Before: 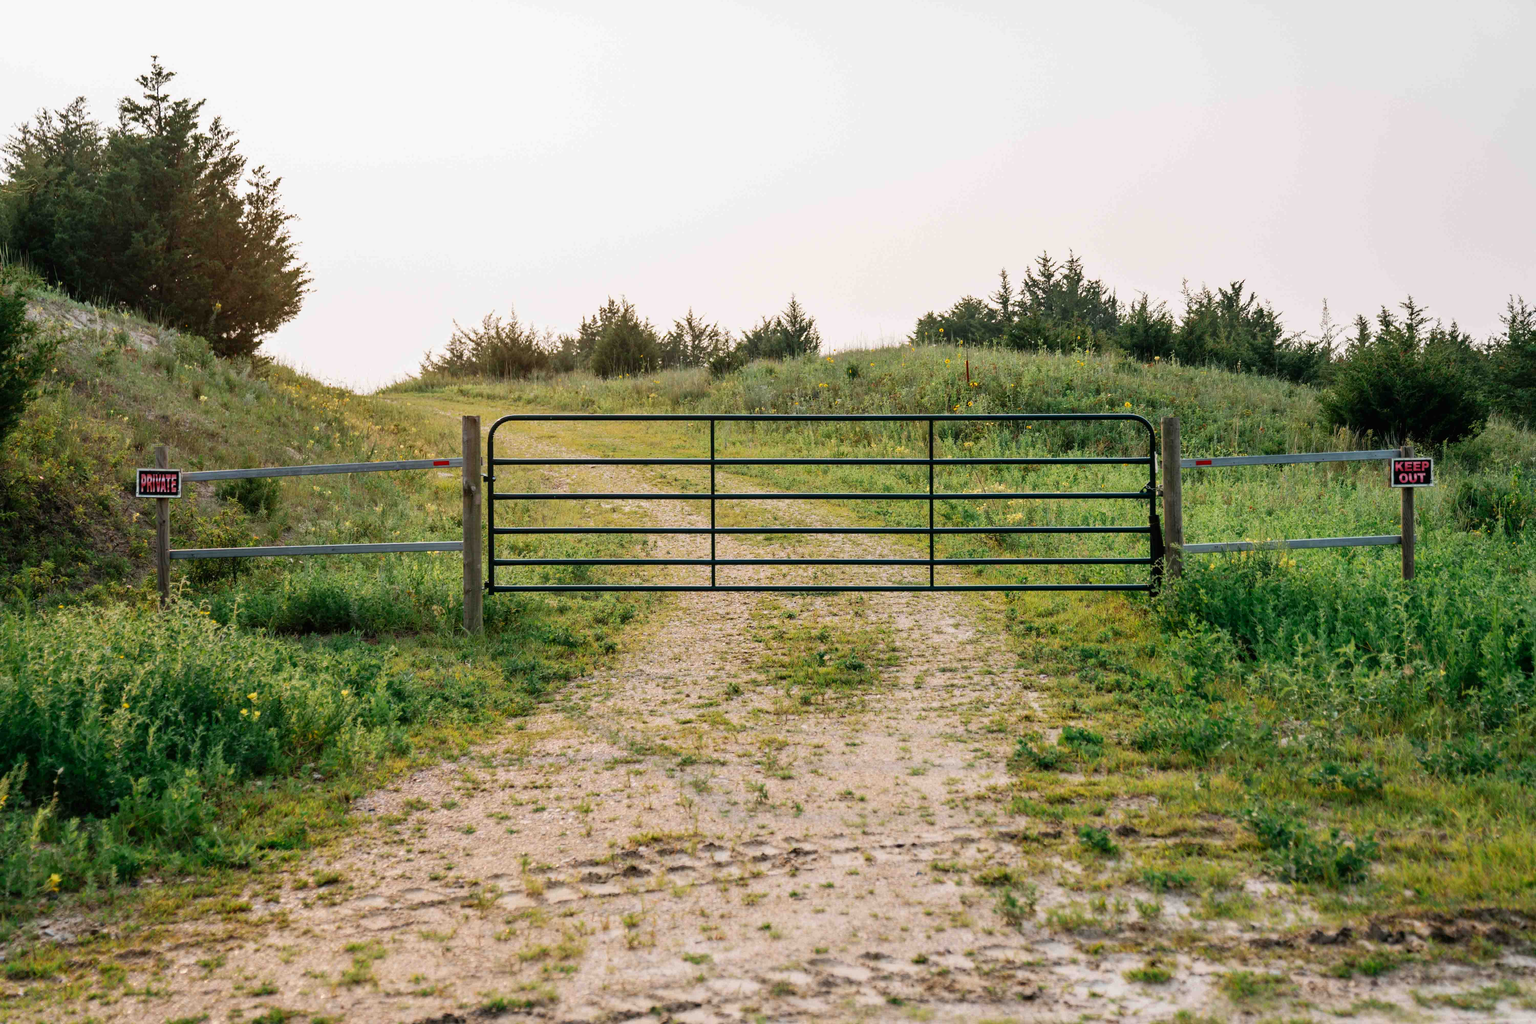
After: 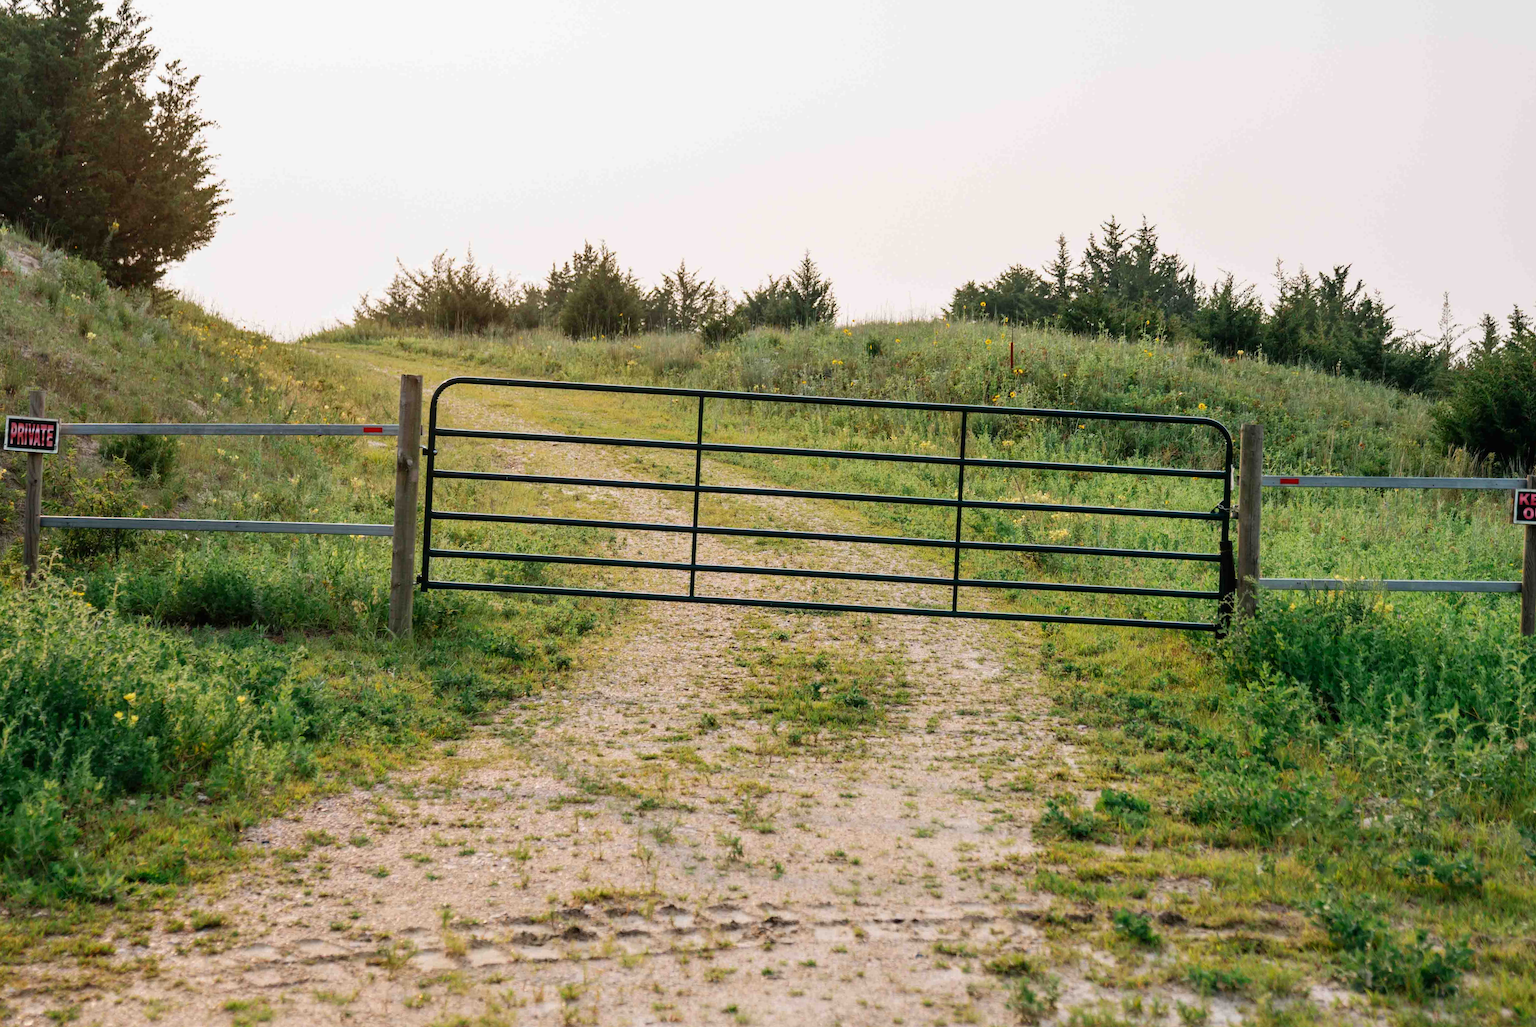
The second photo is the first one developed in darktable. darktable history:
crop and rotate: angle -3.25°, left 5.378%, top 5.157%, right 4.647%, bottom 4.566%
